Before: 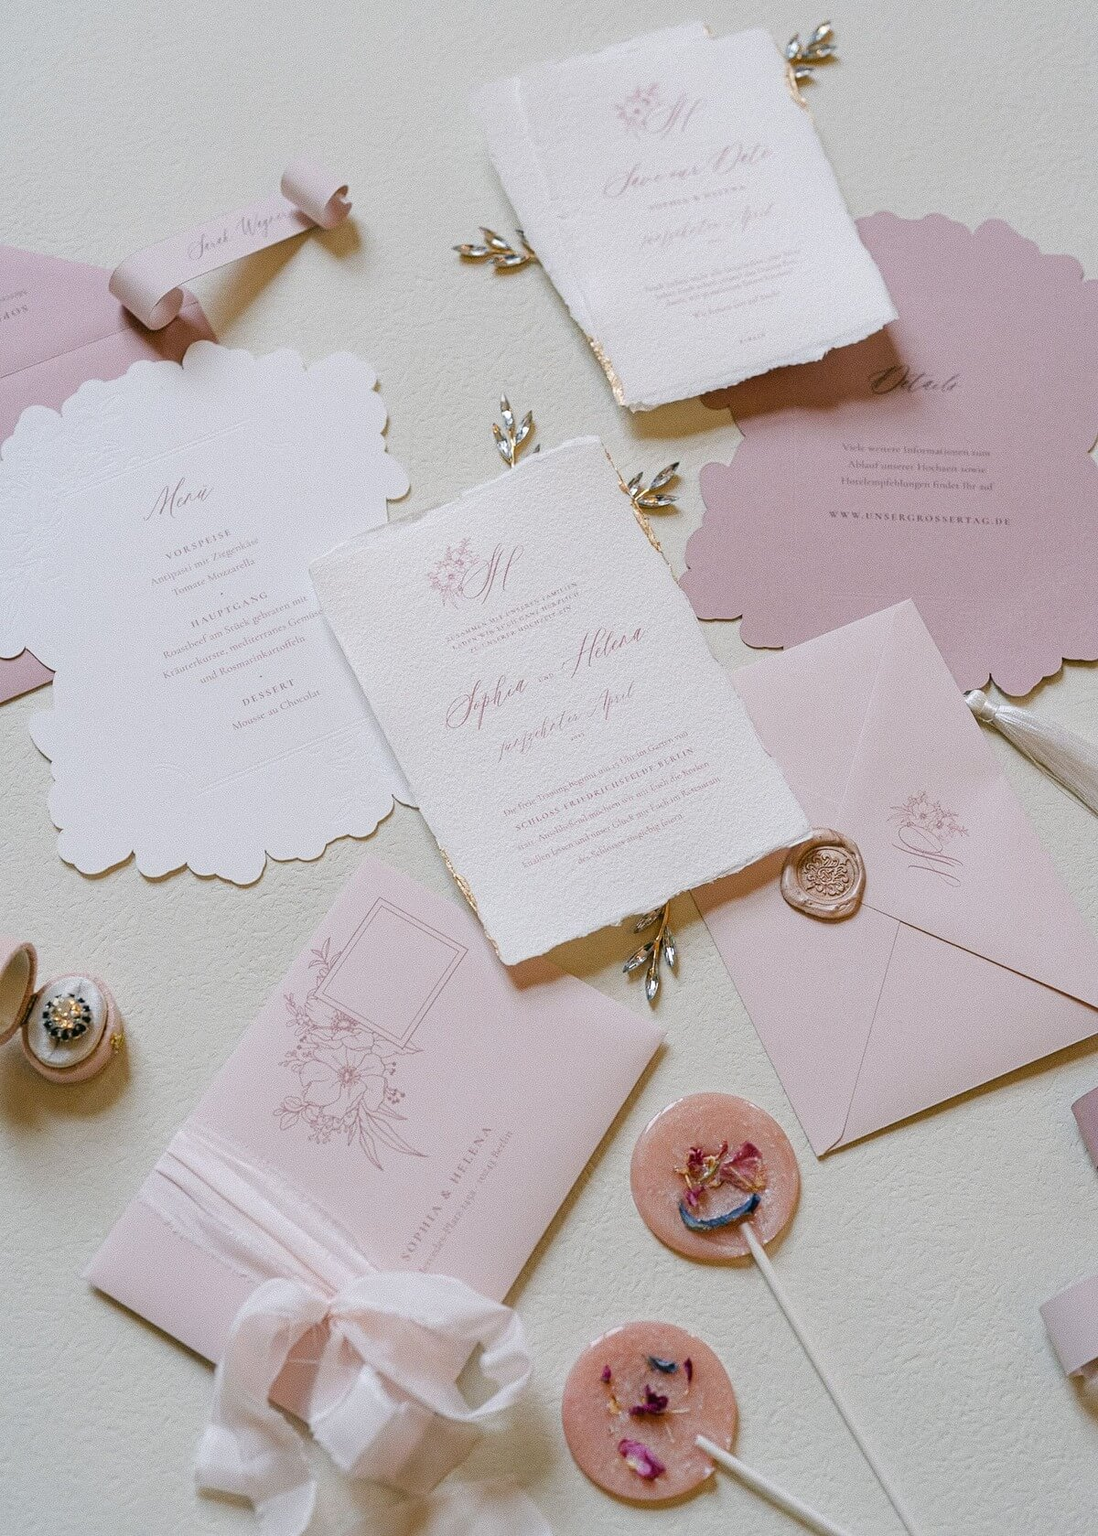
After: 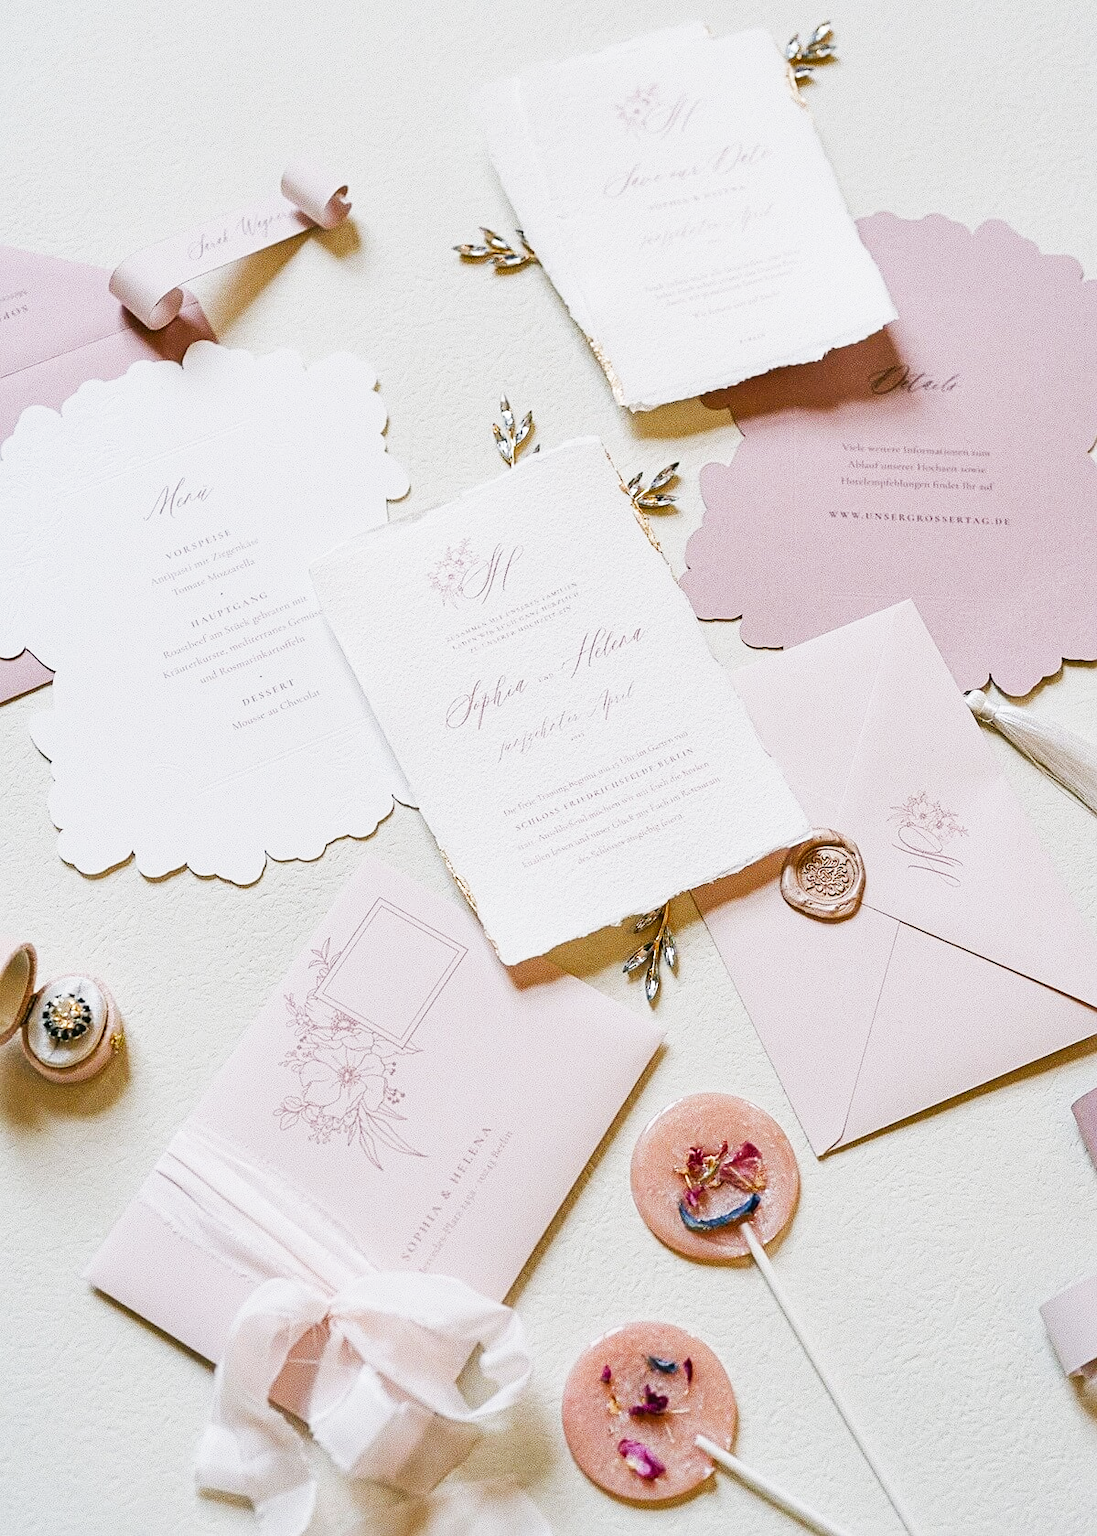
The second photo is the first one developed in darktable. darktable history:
sharpen: amount 0.214
tone curve: curves: ch0 [(0, 0.017) (0.259, 0.344) (0.593, 0.778) (0.786, 0.931) (1, 0.999)]; ch1 [(0, 0) (0.405, 0.387) (0.442, 0.47) (0.492, 0.5) (0.511, 0.503) (0.548, 0.596) (0.7, 0.795) (1, 1)]; ch2 [(0, 0) (0.411, 0.433) (0.5, 0.504) (0.535, 0.581) (1, 1)], preserve colors none
shadows and highlights: shadows 32.32, highlights -32.43, soften with gaussian
